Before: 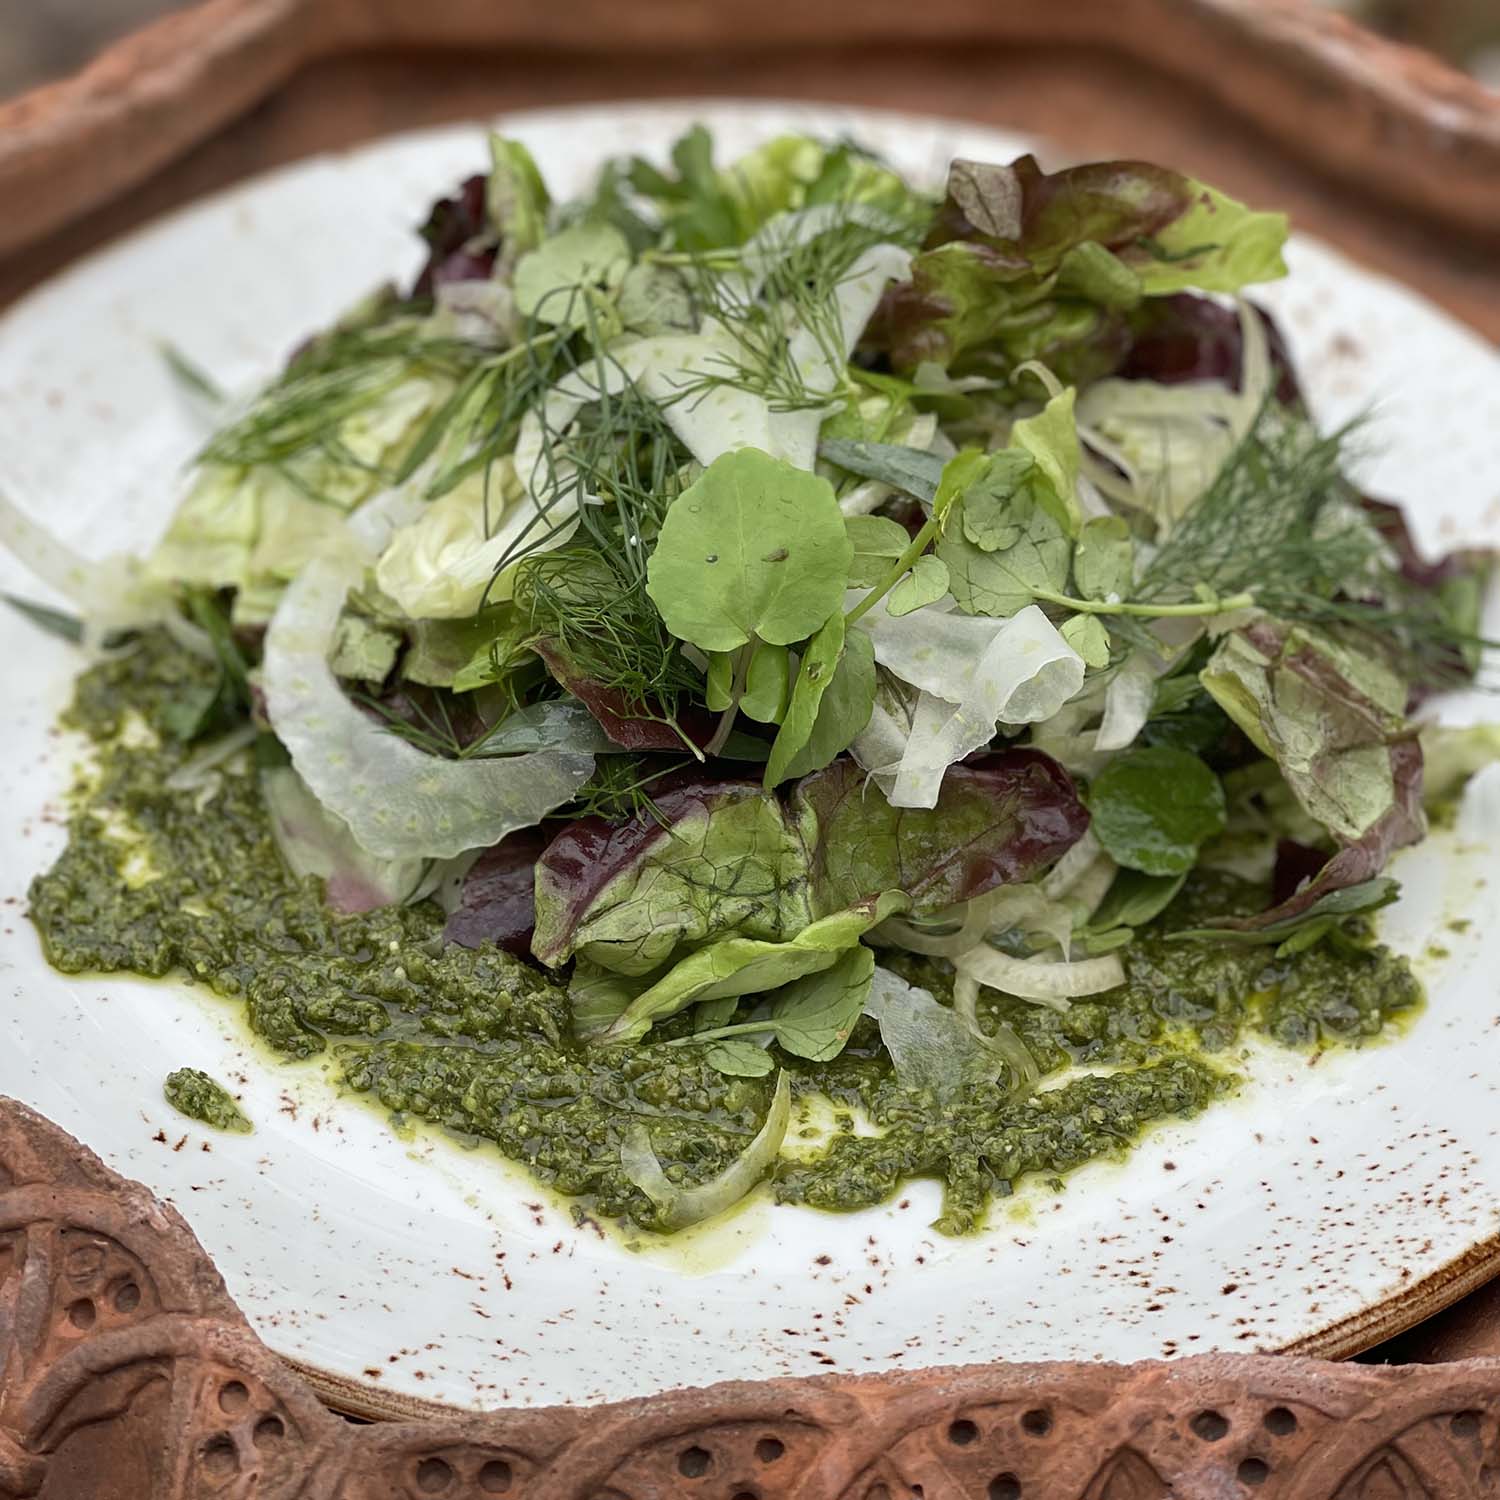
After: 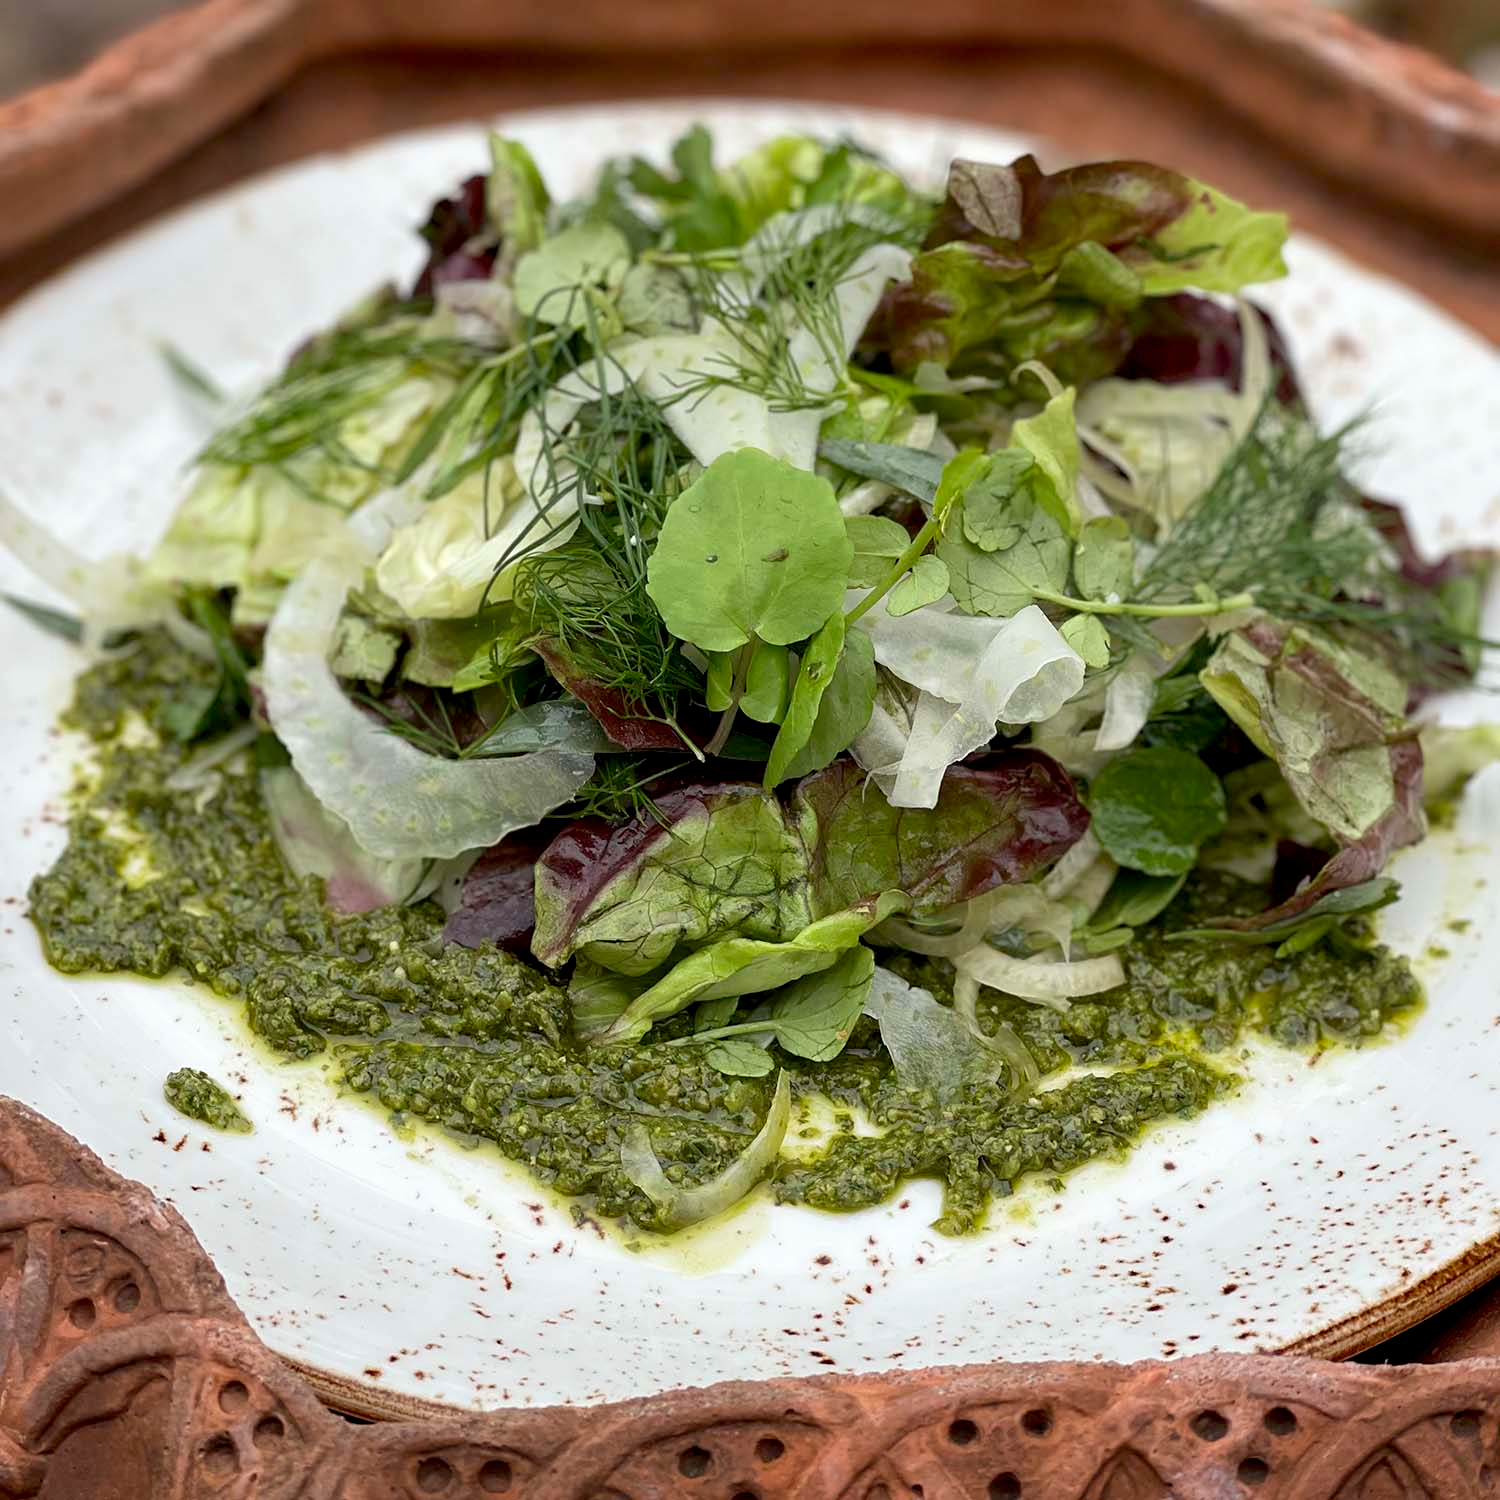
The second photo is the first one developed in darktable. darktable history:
exposure: black level correction 0.007, exposure 0.092 EV, compensate exposure bias true, compensate highlight preservation false
